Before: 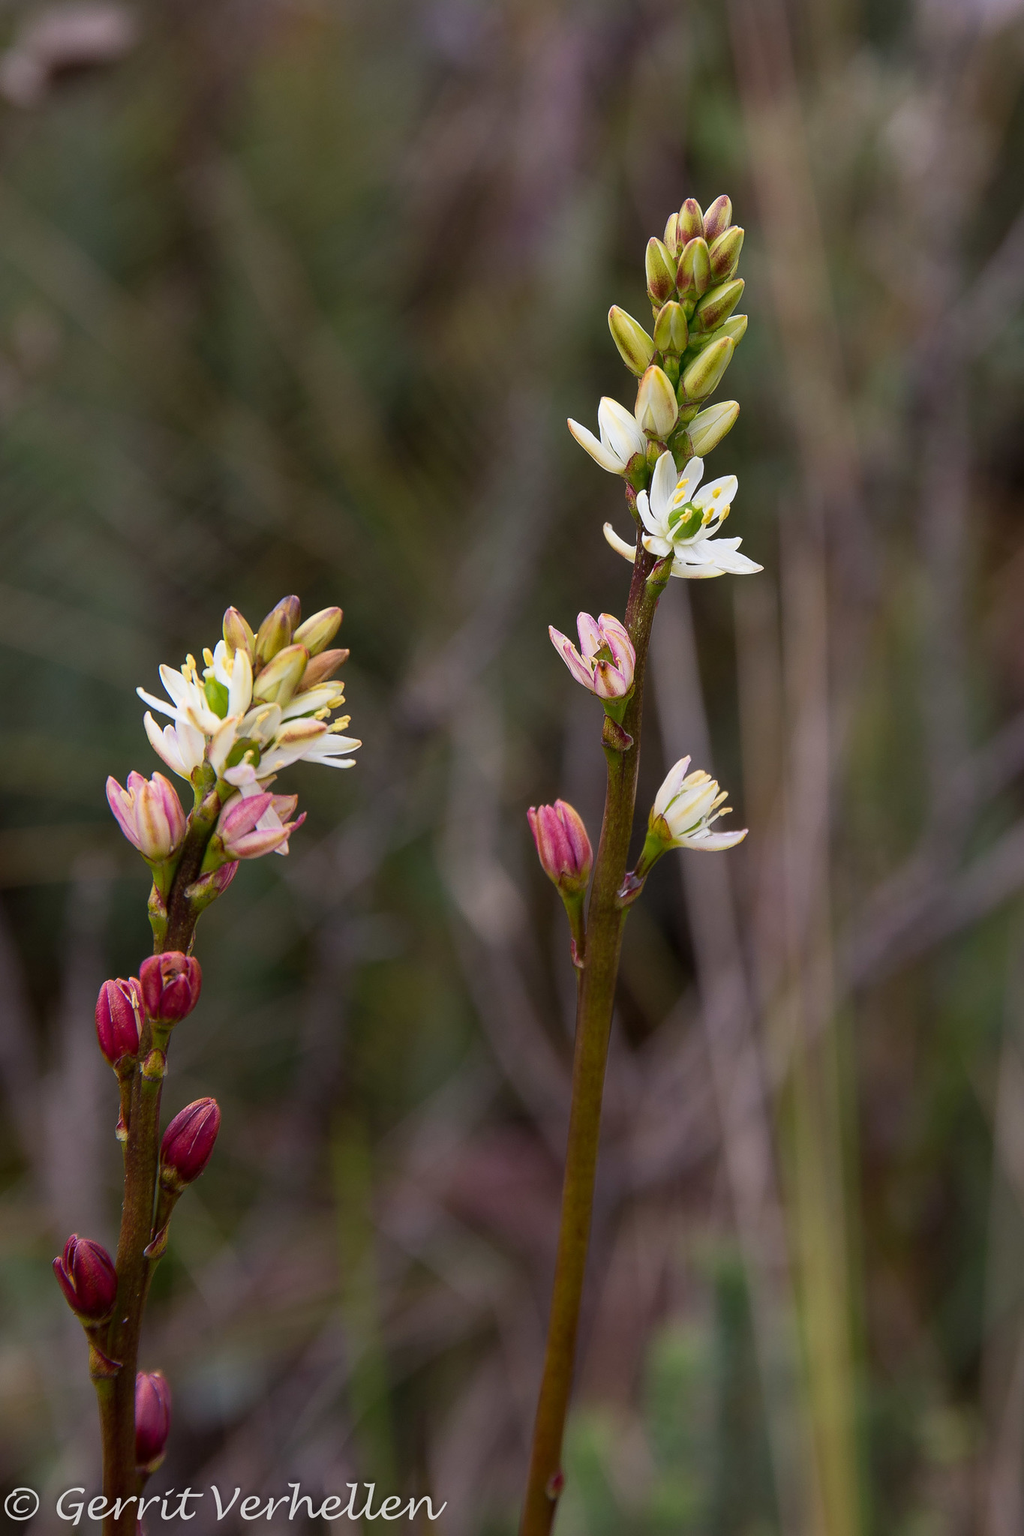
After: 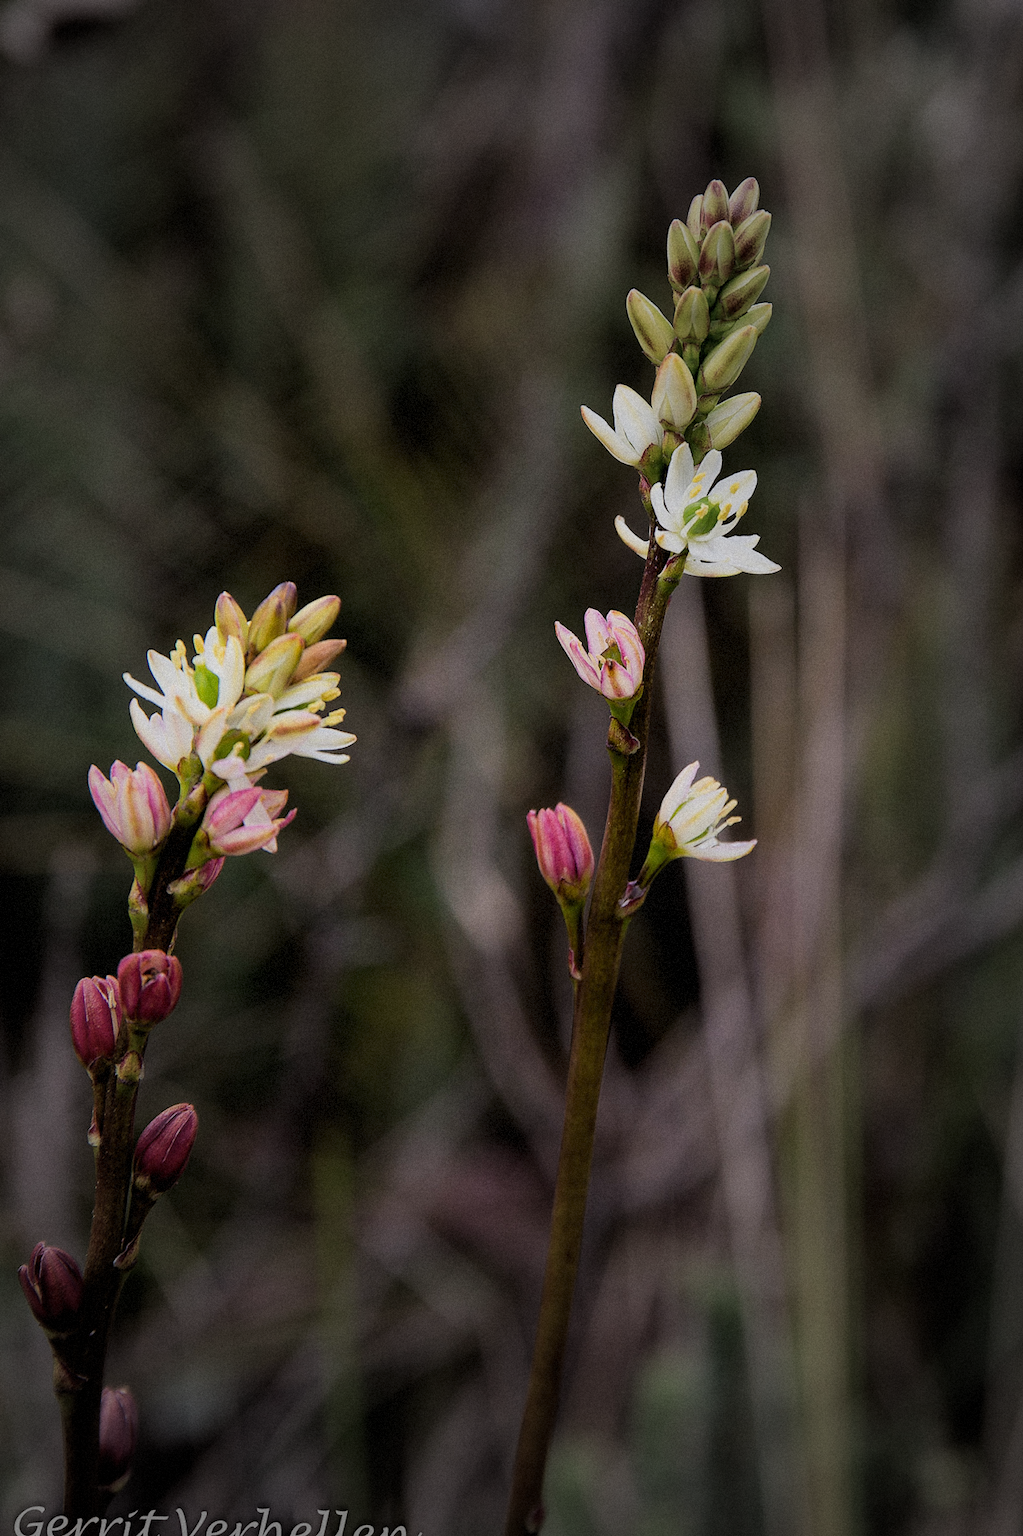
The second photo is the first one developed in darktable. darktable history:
filmic rgb: black relative exposure -5 EV, hardness 2.88, contrast 1.1
crop and rotate: angle -1.69°
vignetting: fall-off start 33.76%, fall-off radius 64.94%, brightness -0.575, center (-0.12, -0.002), width/height ratio 0.959
white balance: emerald 1
grain: mid-tones bias 0%
